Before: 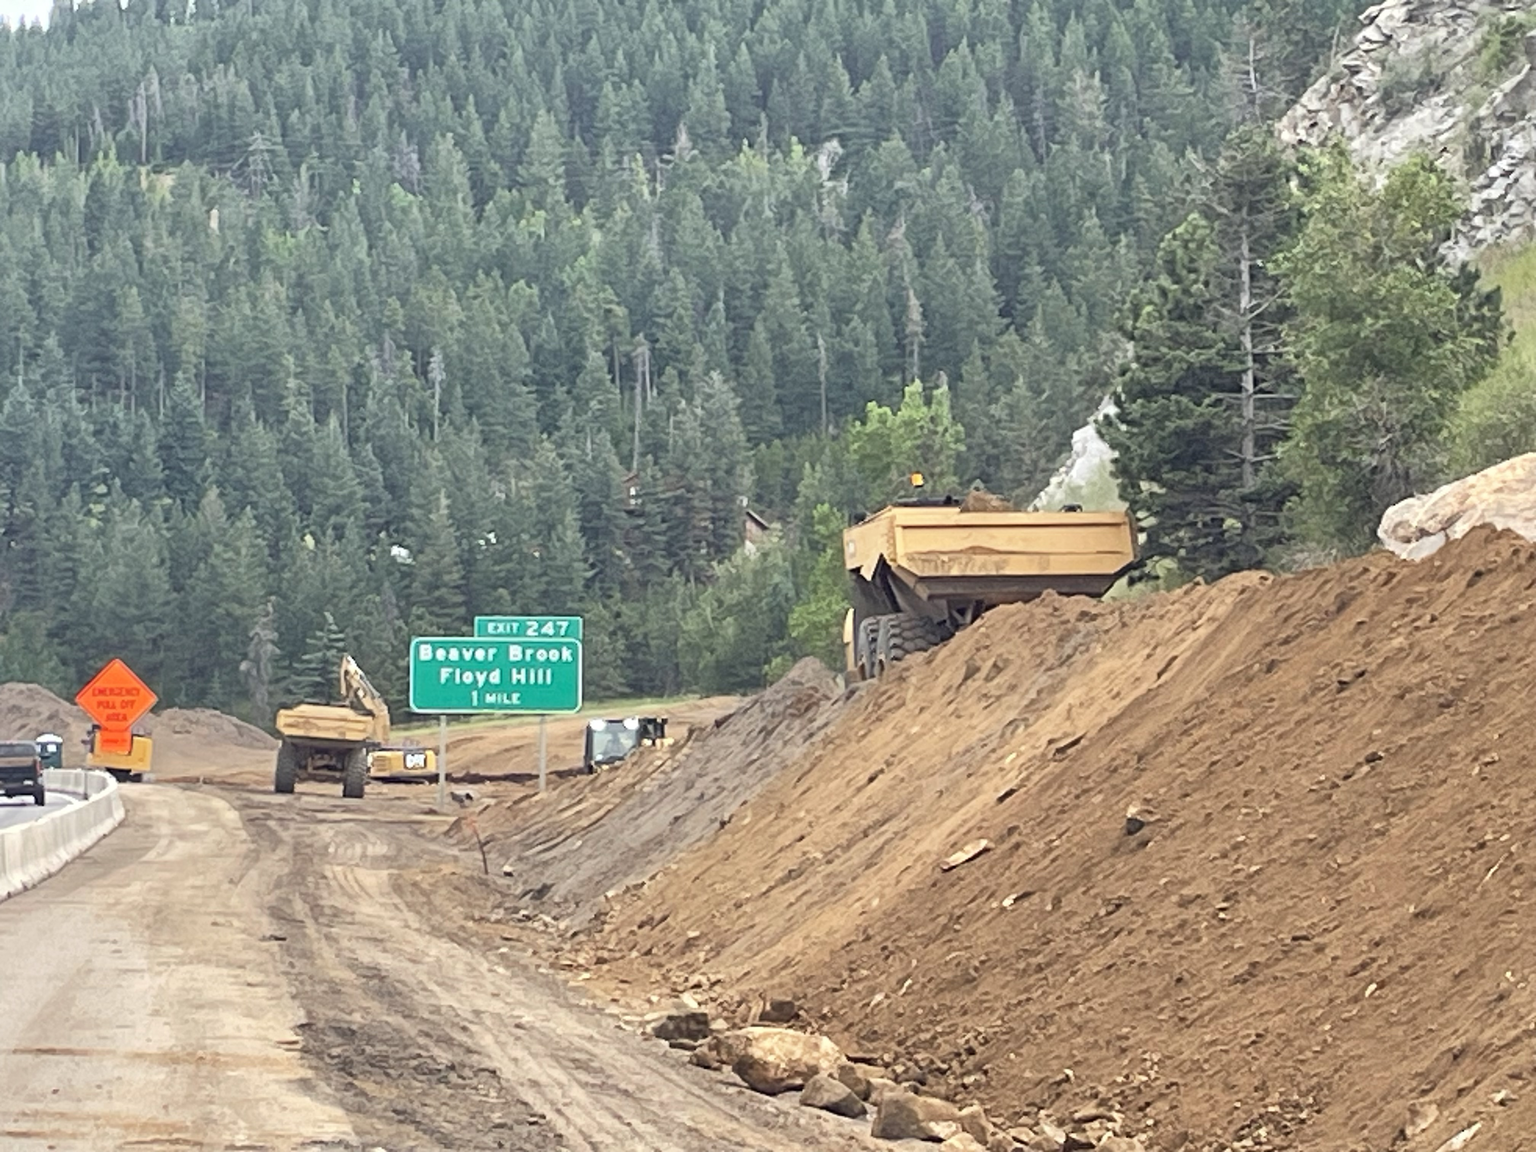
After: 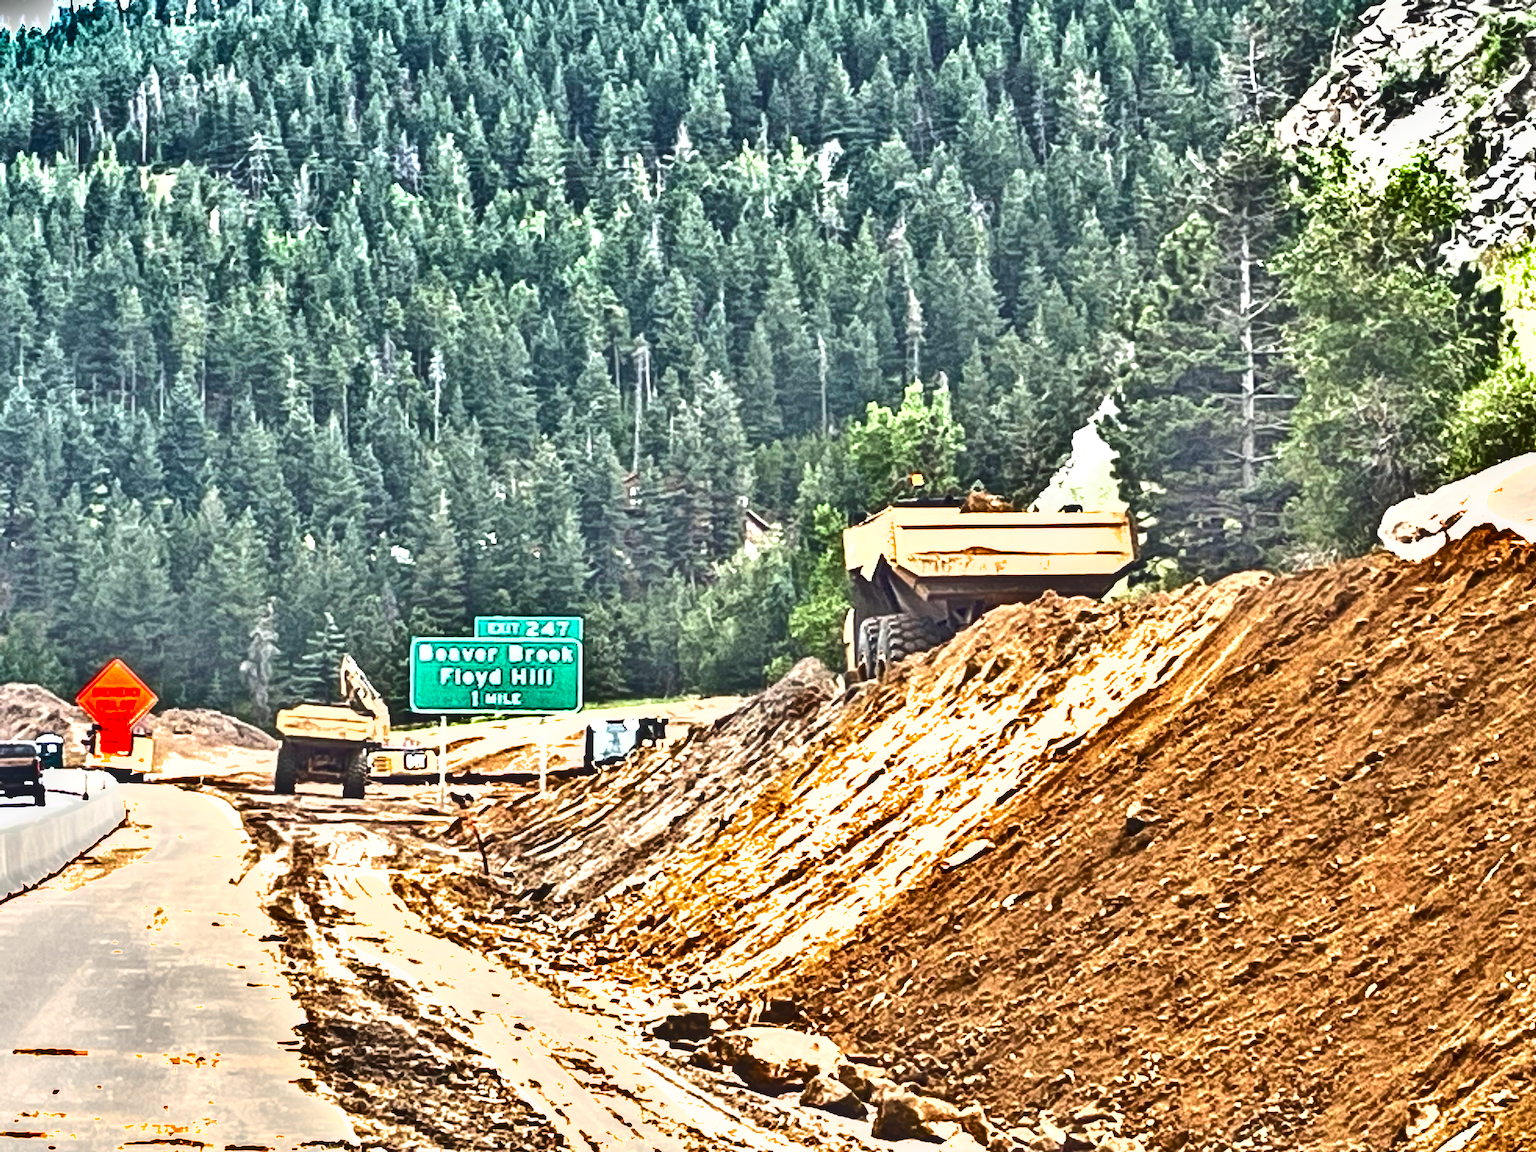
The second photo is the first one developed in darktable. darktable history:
contrast brightness saturation: contrast 0.054, brightness 0.056, saturation 0.008
exposure: black level correction 0, exposure 1.2 EV, compensate highlight preservation false
local contrast: on, module defaults
shadows and highlights: shadows 21.02, highlights -82.6, soften with gaussian
